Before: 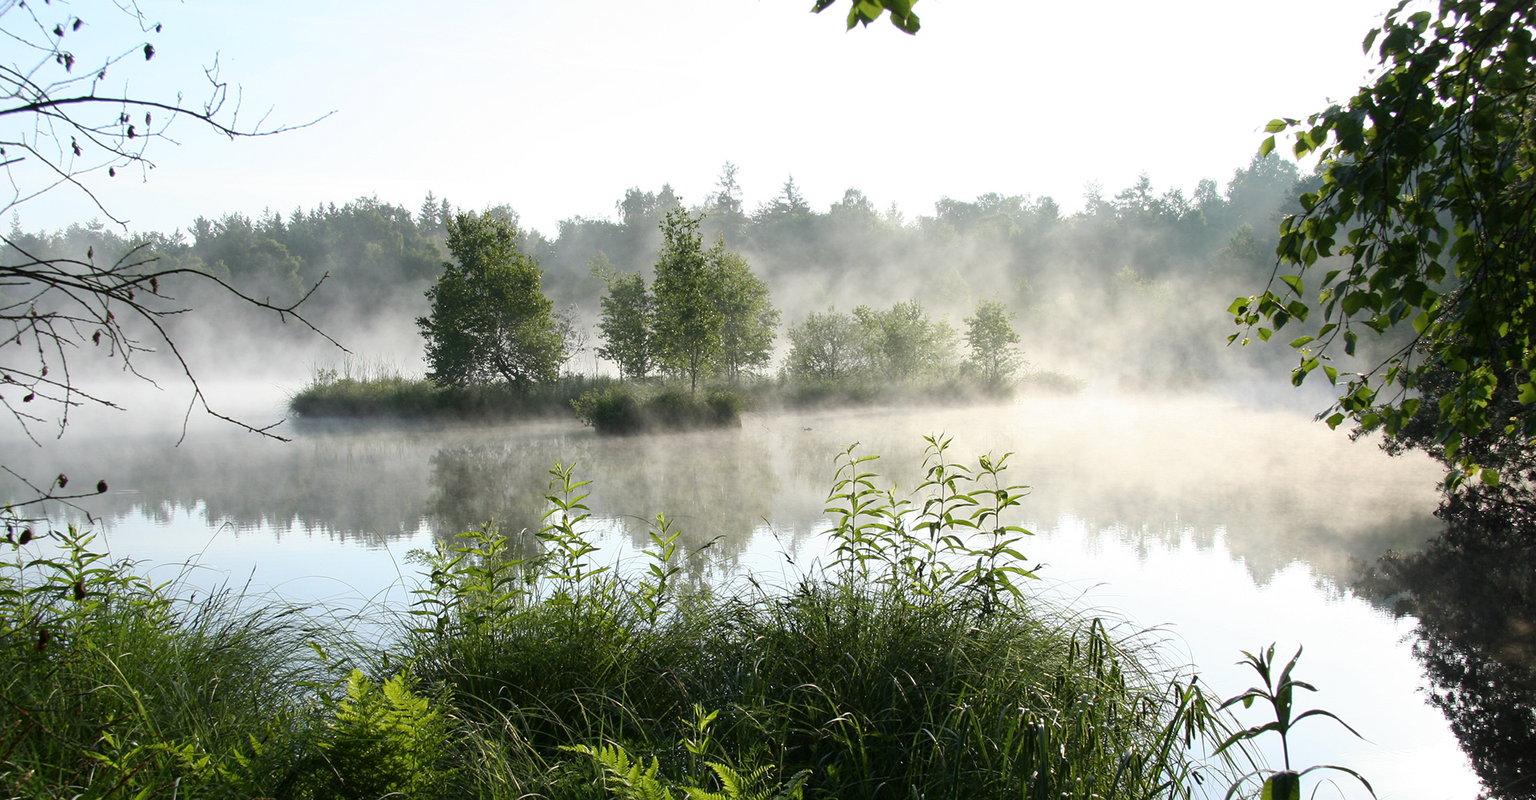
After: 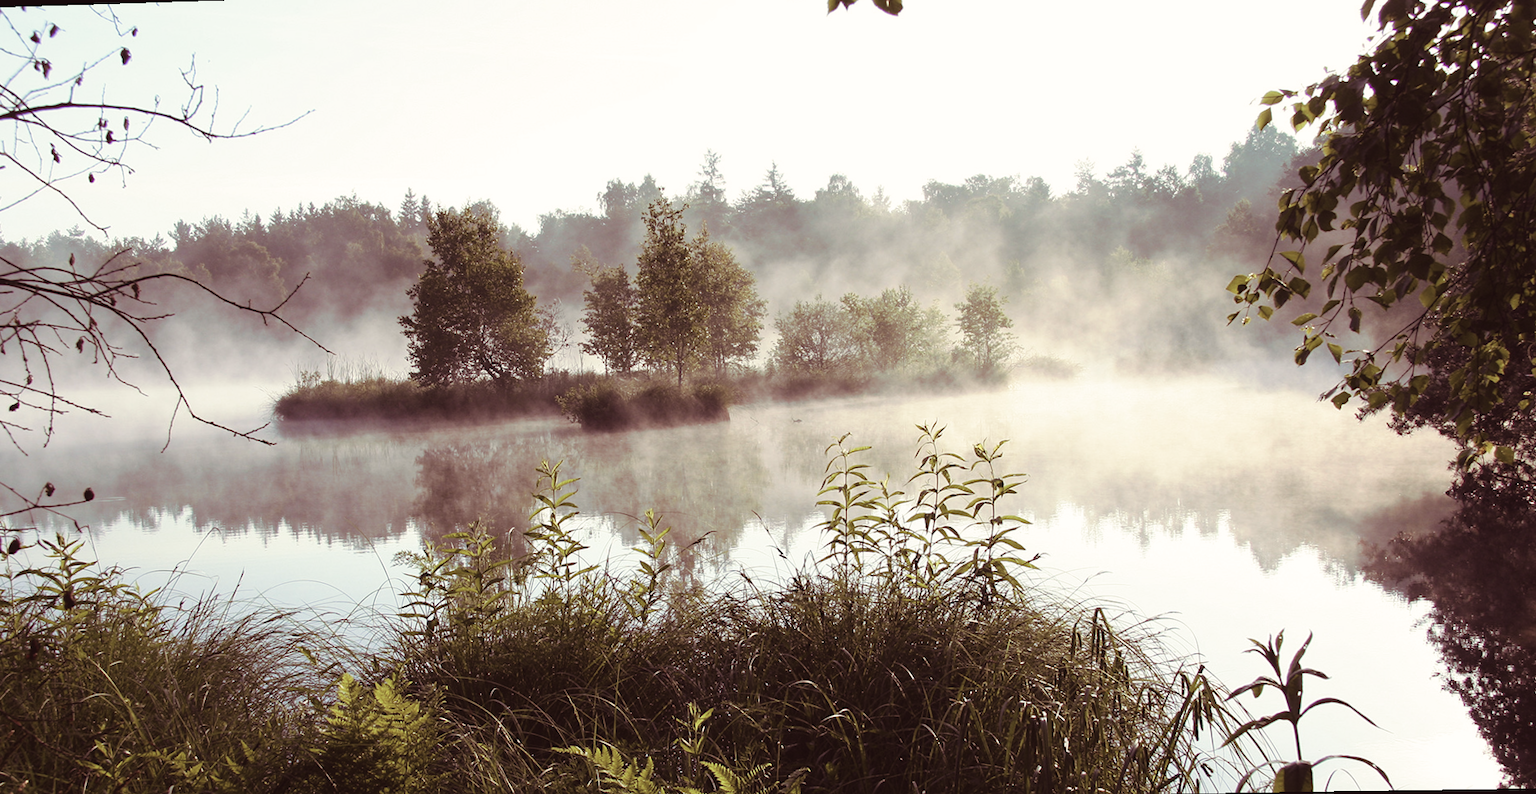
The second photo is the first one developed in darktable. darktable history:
rotate and perspective: rotation -1.32°, lens shift (horizontal) -0.031, crop left 0.015, crop right 0.985, crop top 0.047, crop bottom 0.982
color balance rgb: shadows lift › chroma 2%, shadows lift › hue 250°, power › hue 326.4°, highlights gain › chroma 2%, highlights gain › hue 64.8°, global offset › luminance 0.5%, global offset › hue 58.8°, perceptual saturation grading › highlights -25%, perceptual saturation grading › shadows 30%, global vibrance 15%
split-toning: shadows › hue 360°
